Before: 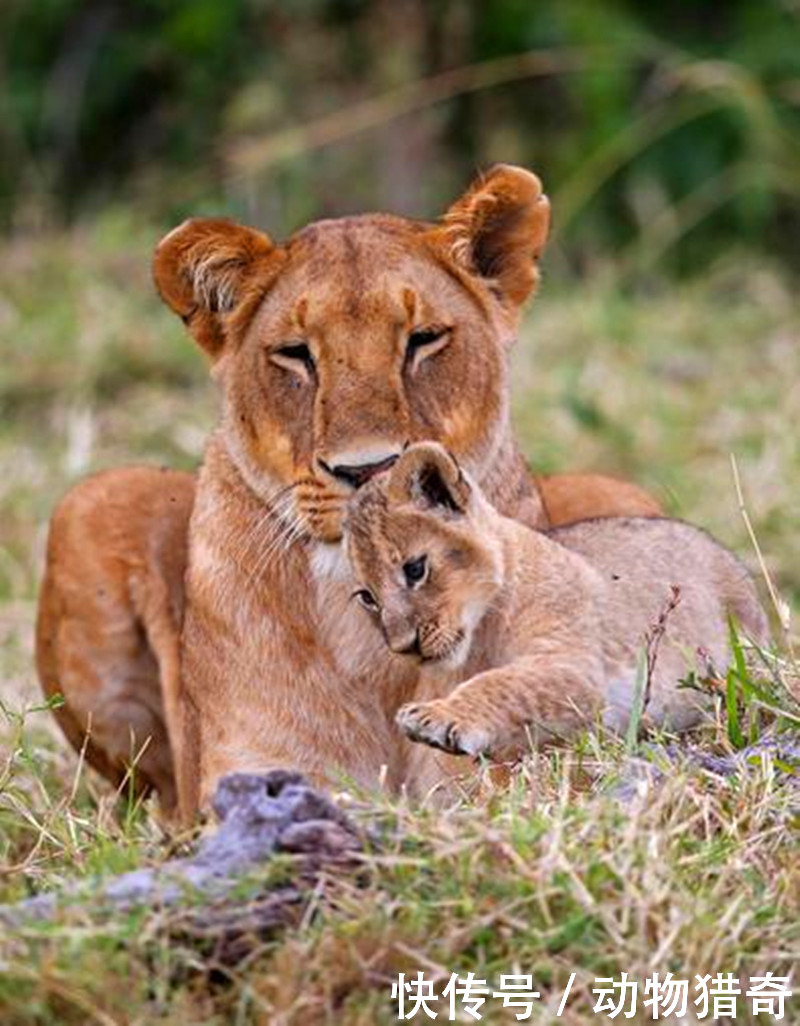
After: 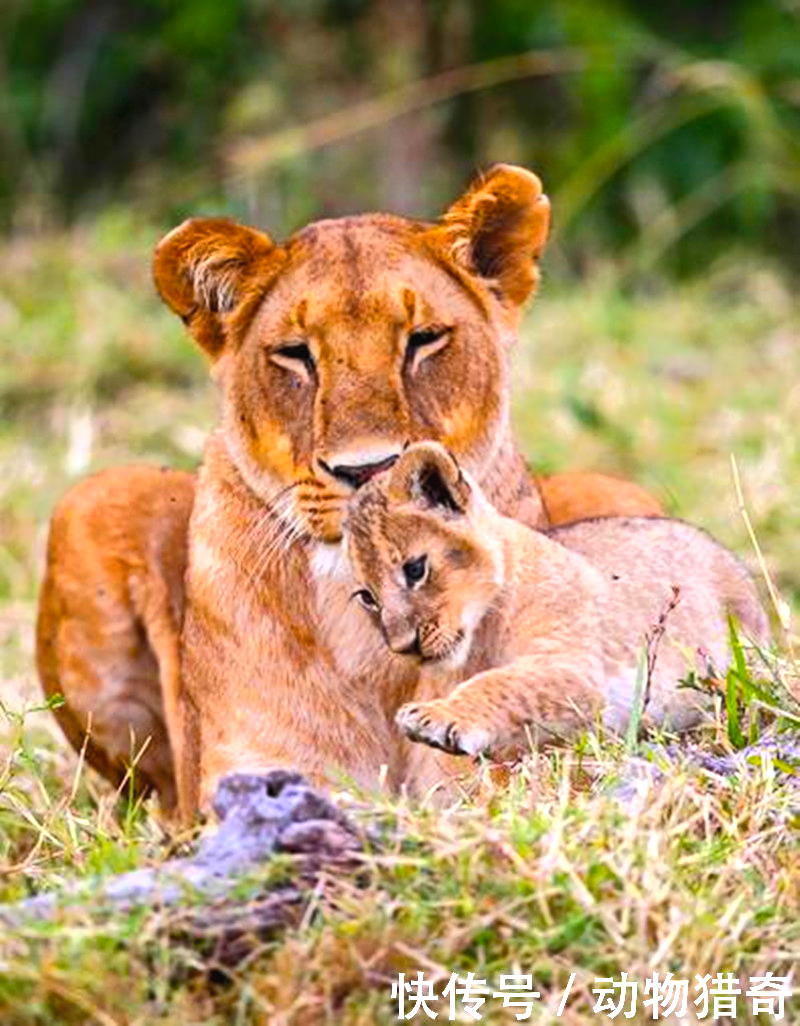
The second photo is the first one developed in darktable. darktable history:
tone curve: curves: ch0 [(0, 0) (0.003, 0.024) (0.011, 0.029) (0.025, 0.044) (0.044, 0.072) (0.069, 0.104) (0.1, 0.131) (0.136, 0.159) (0.177, 0.191) (0.224, 0.245) (0.277, 0.298) (0.335, 0.354) (0.399, 0.428) (0.468, 0.503) (0.543, 0.596) (0.623, 0.684) (0.709, 0.781) (0.801, 0.843) (0.898, 0.946) (1, 1)], color space Lab, independent channels, preserve colors none
color balance rgb: linear chroma grading › shadows -8.103%, linear chroma grading › global chroma 9.895%, perceptual saturation grading › global saturation 25.734%, perceptual brilliance grading › global brilliance 12.637%
